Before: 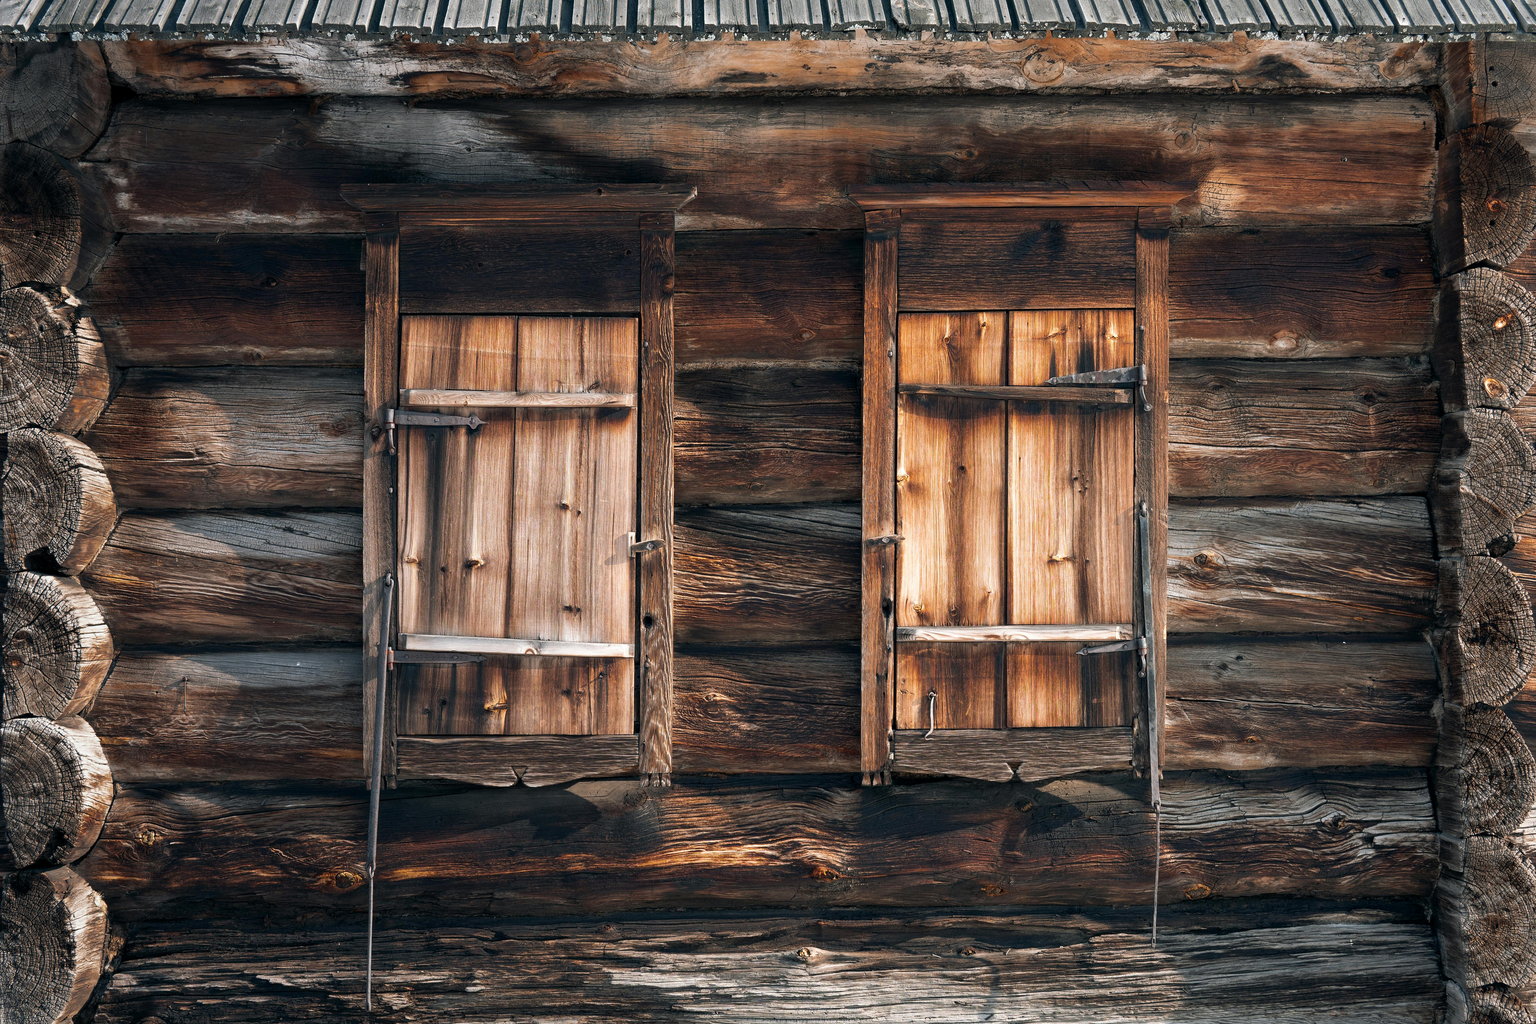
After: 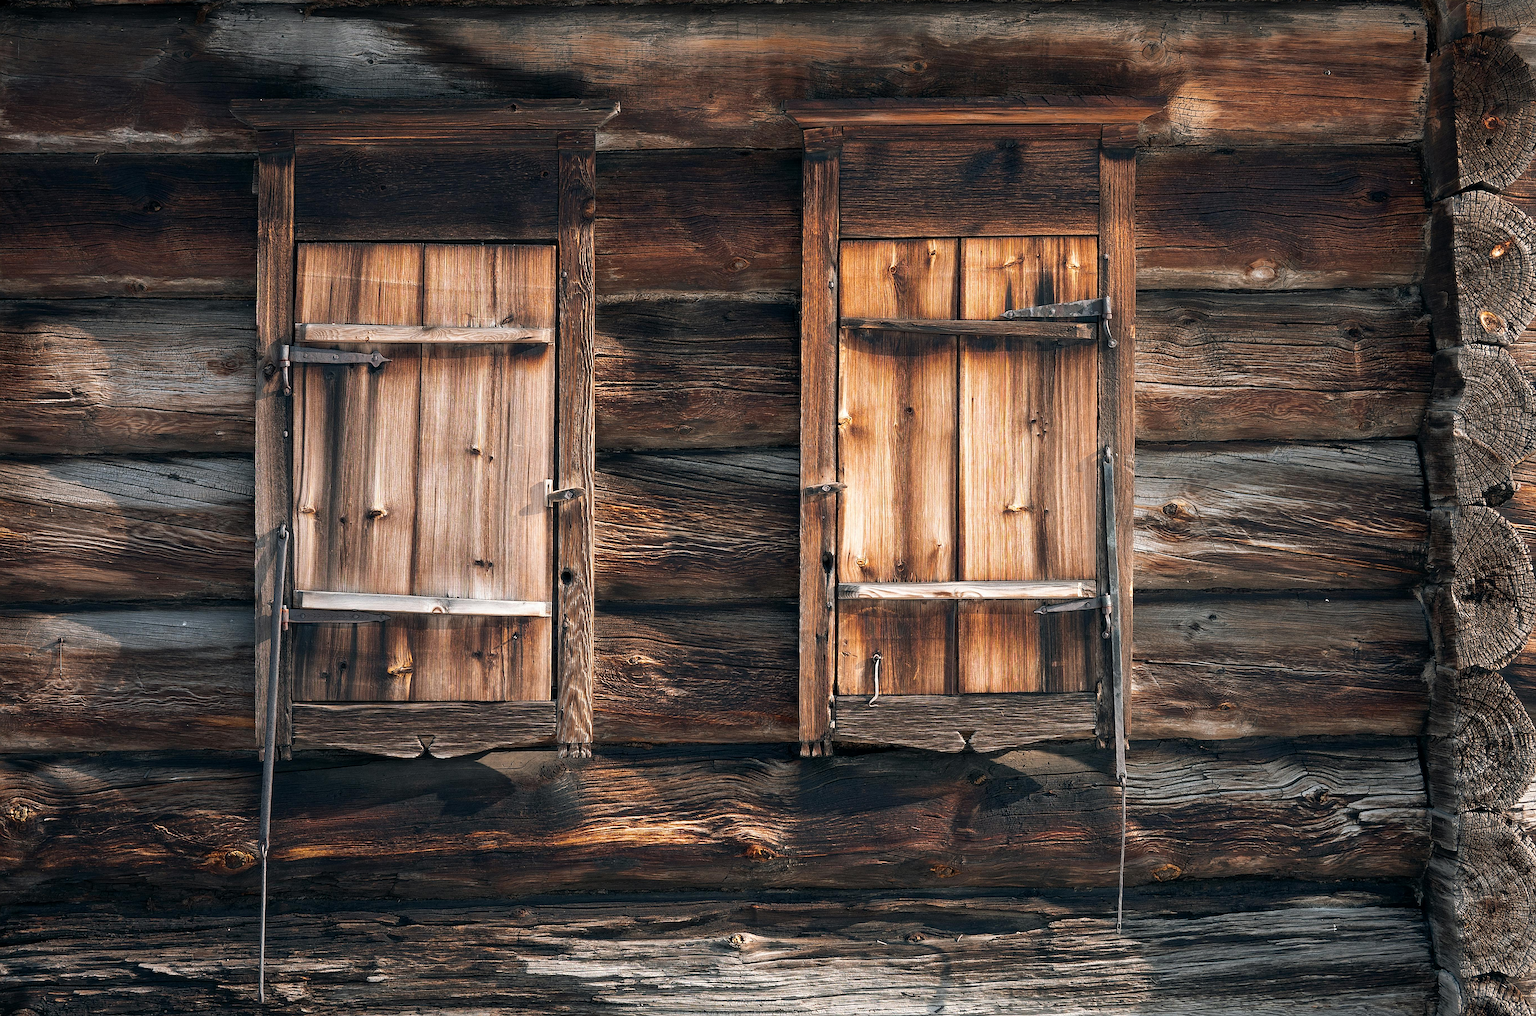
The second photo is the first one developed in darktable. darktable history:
crop and rotate: left 8.462%, top 9.133%
sharpen: on, module defaults
